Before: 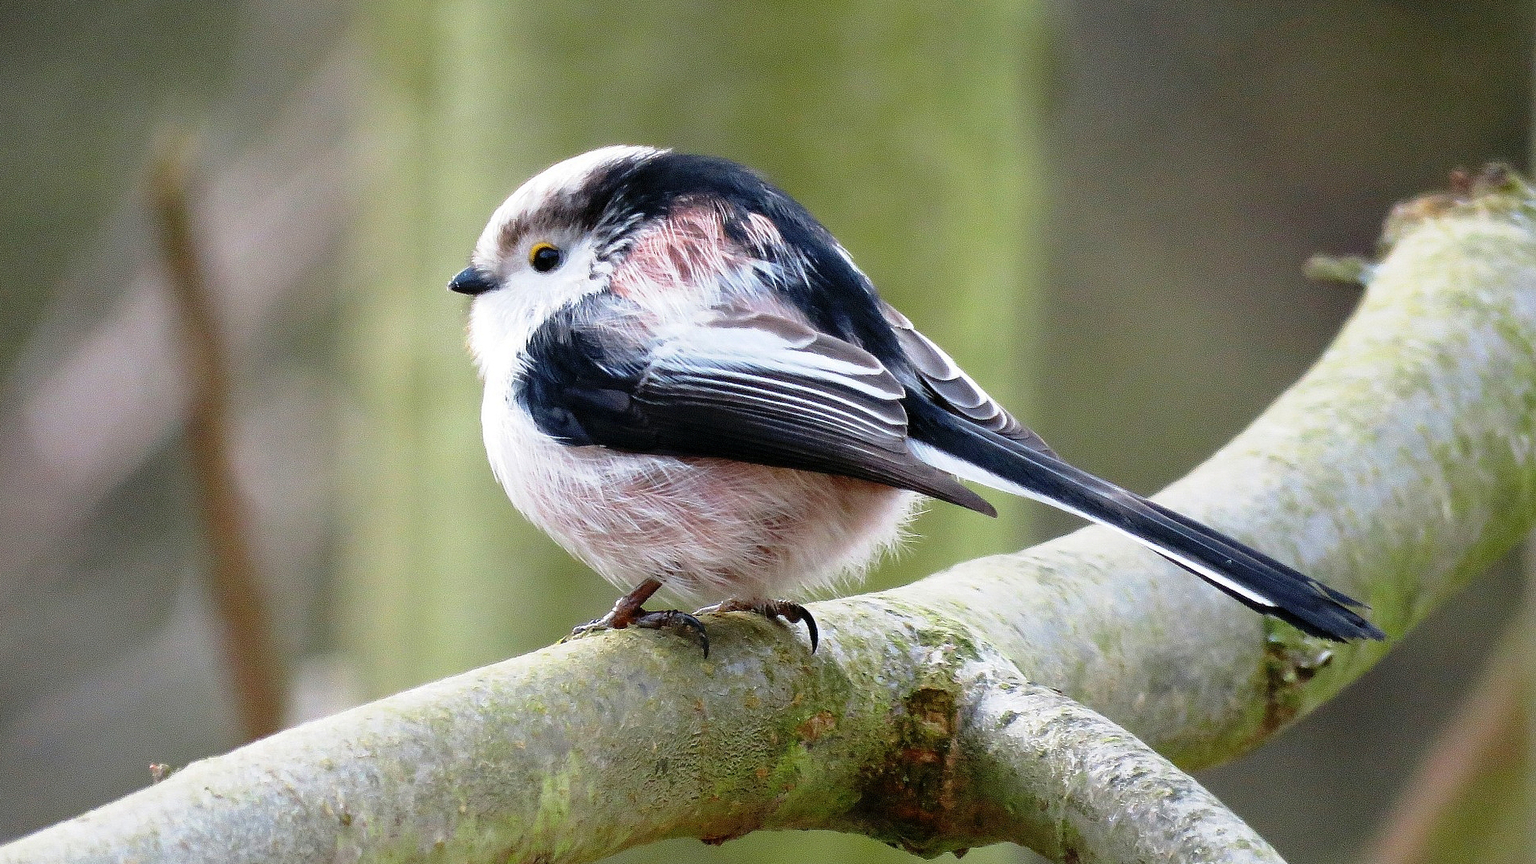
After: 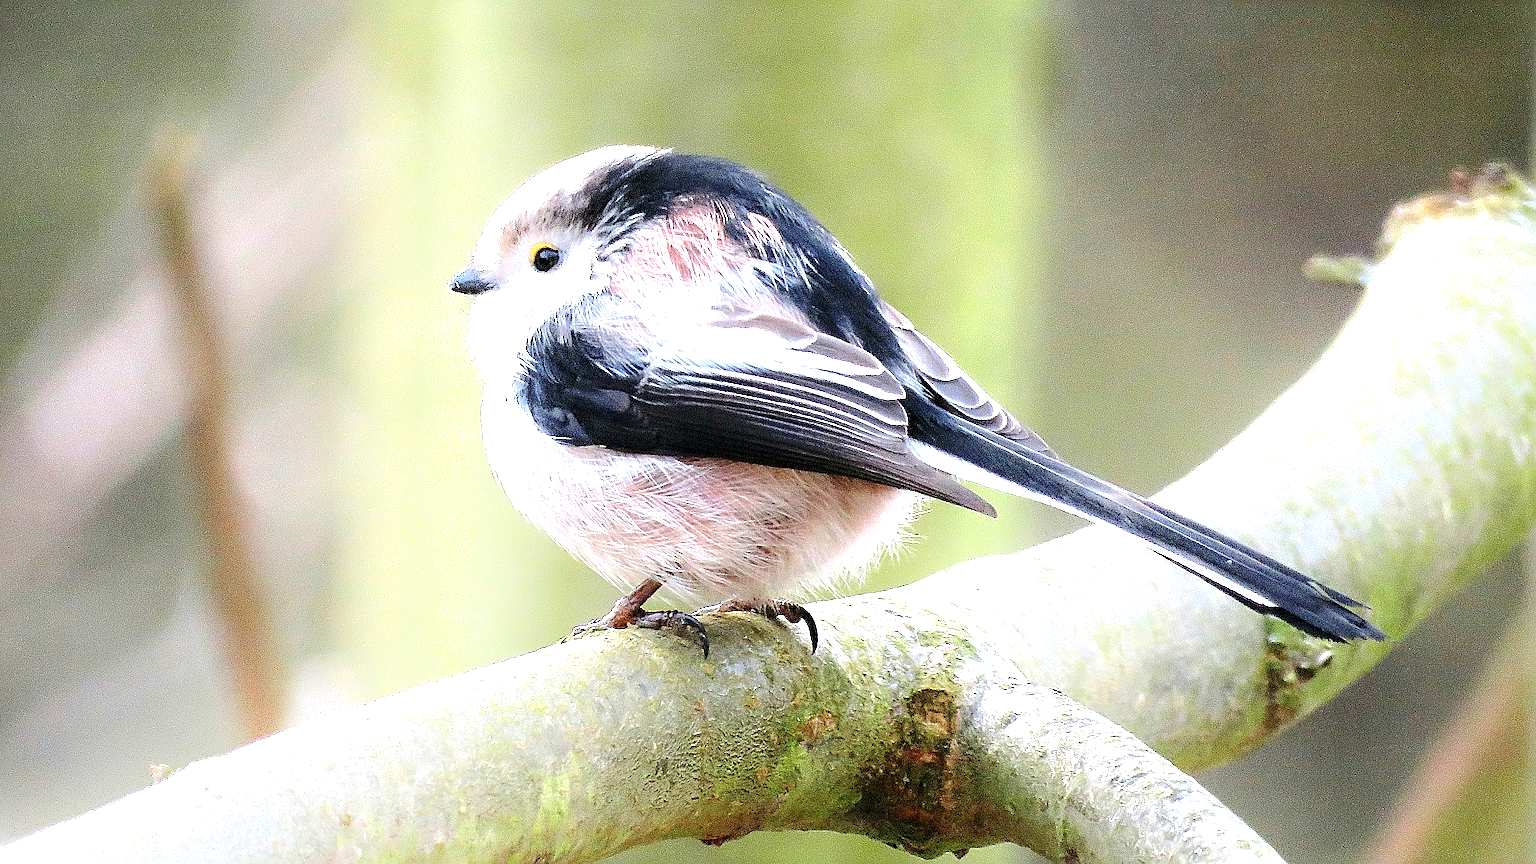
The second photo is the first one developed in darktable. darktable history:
sharpen: on, module defaults
shadows and highlights: shadows -41.78, highlights 63.42, soften with gaussian
exposure: exposure 1 EV, compensate highlight preservation false
